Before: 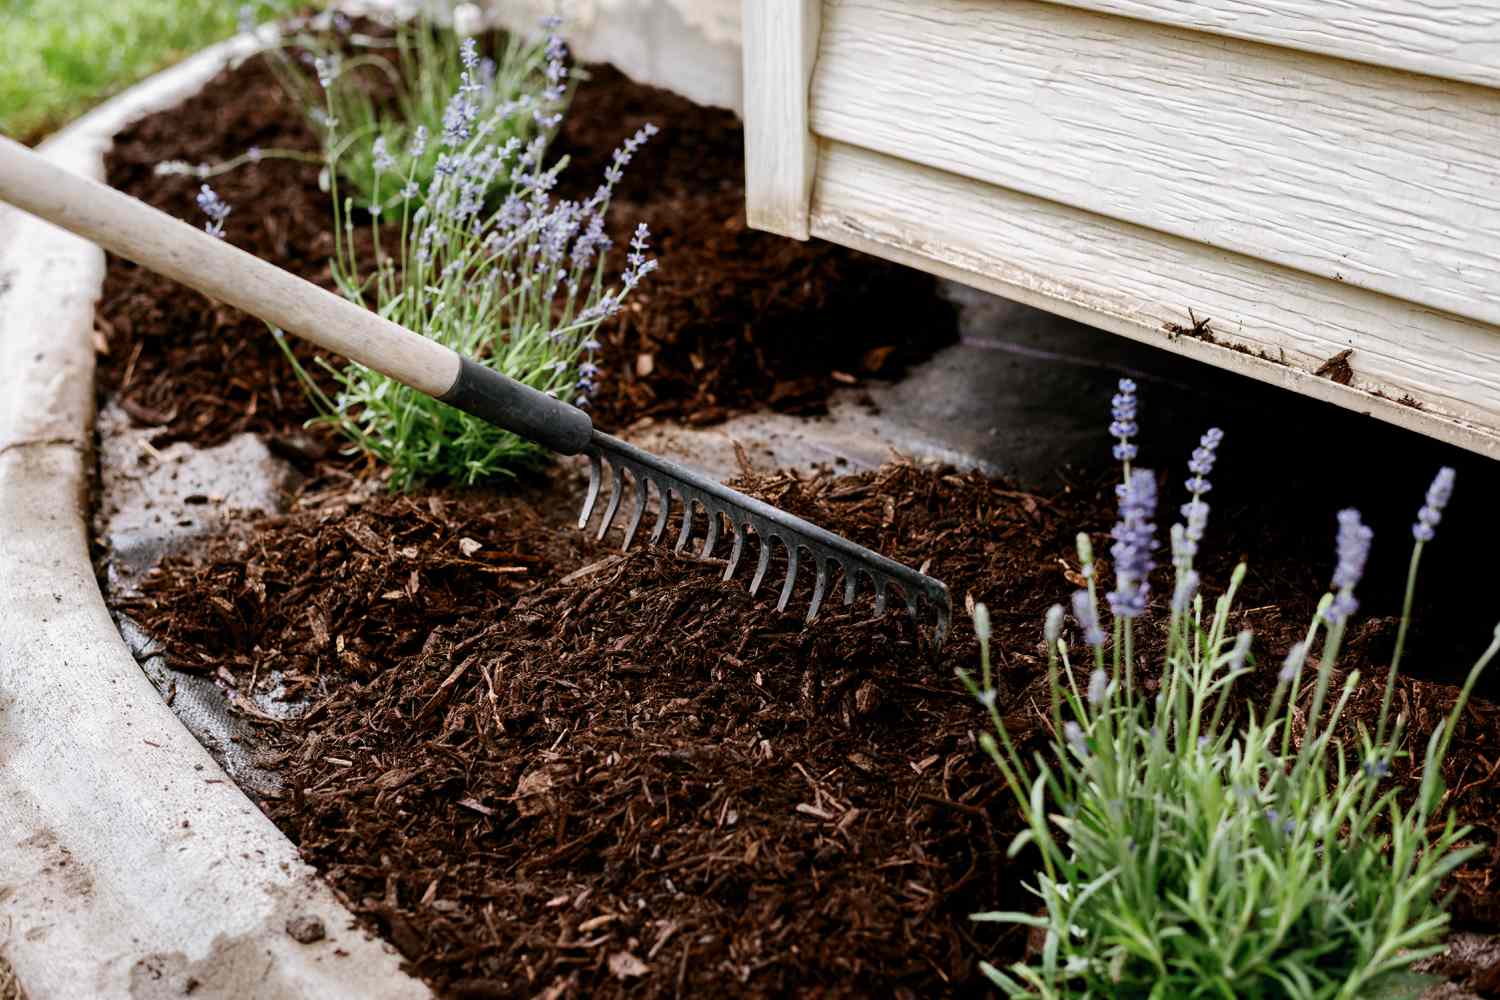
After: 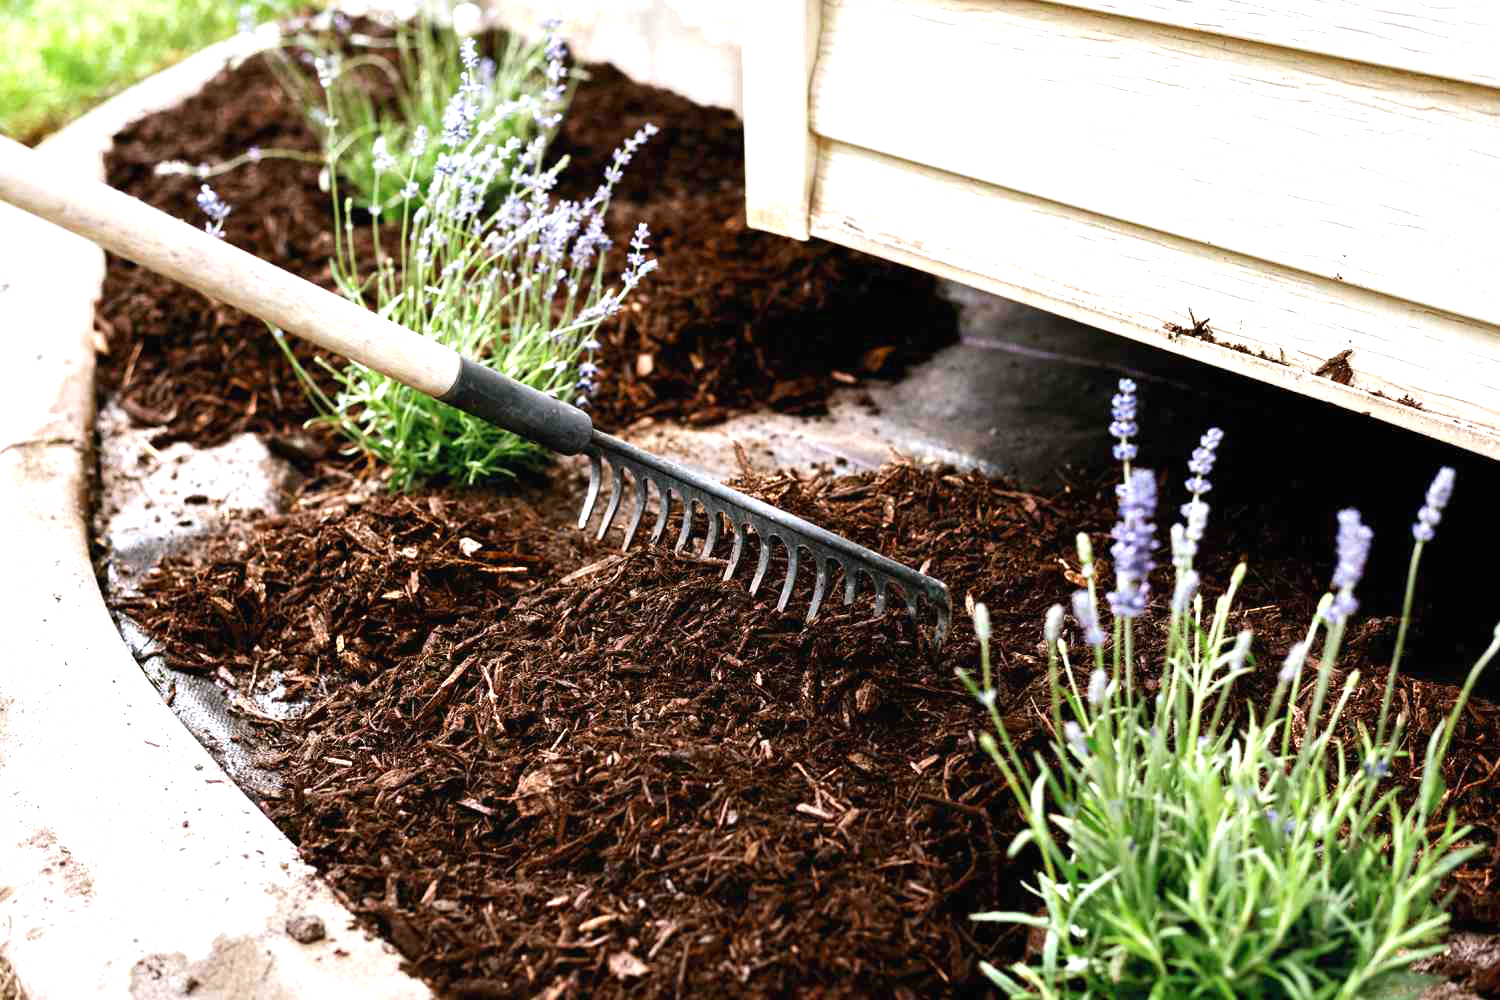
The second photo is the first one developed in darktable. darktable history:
exposure: black level correction 0, exposure 1.105 EV, compensate highlight preservation false
local contrast: mode bilateral grid, contrast 99, coarseness 99, detail 91%, midtone range 0.2
